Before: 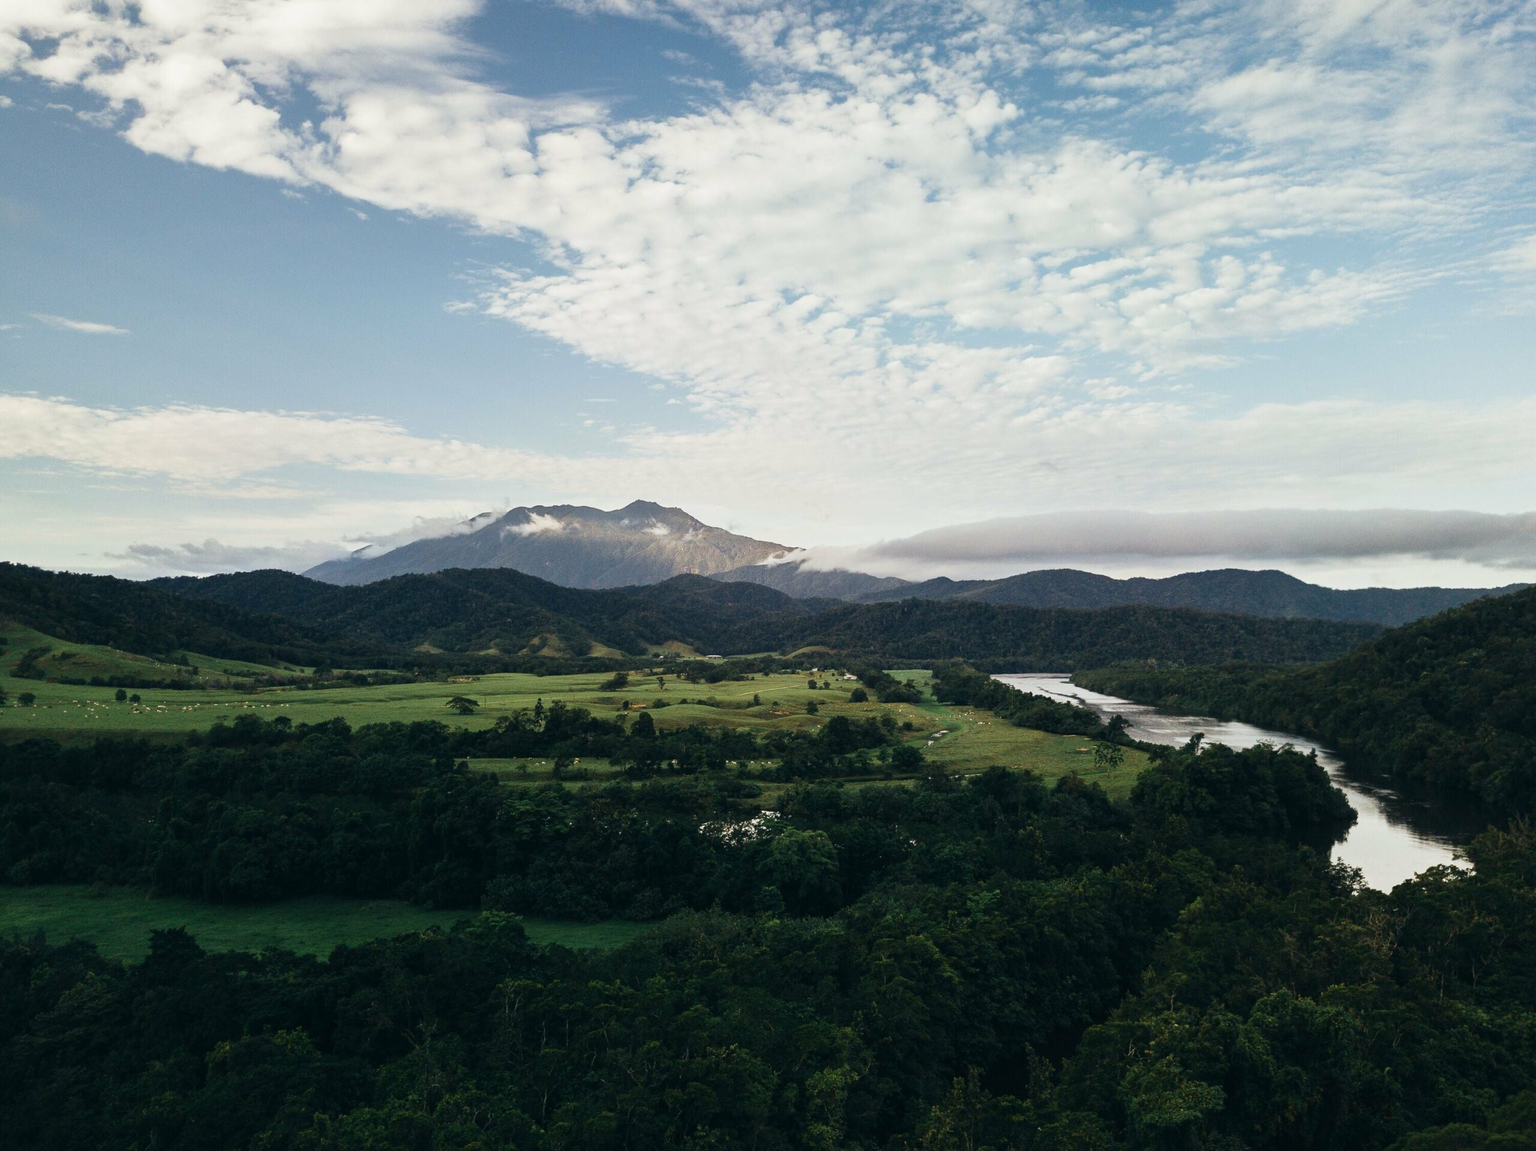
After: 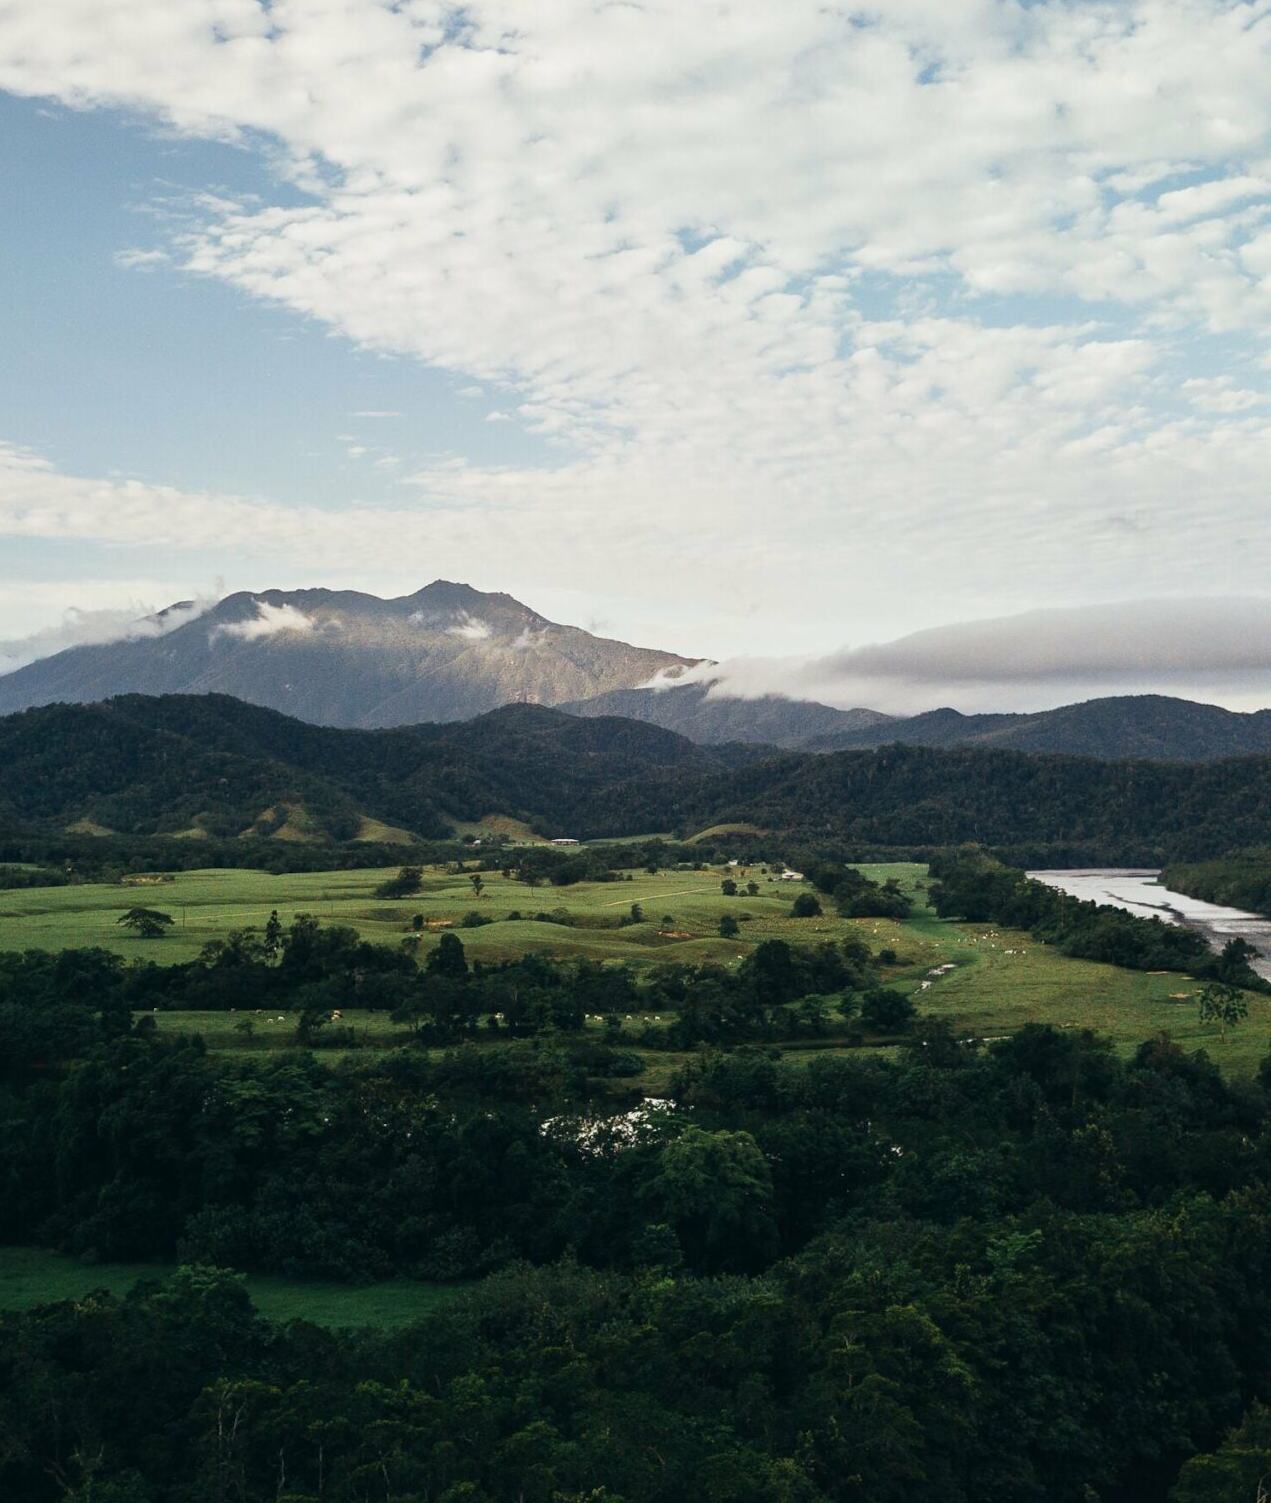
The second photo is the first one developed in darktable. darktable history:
crop and rotate: angle 0.025°, left 24.424%, top 13.202%, right 25.894%, bottom 8.375%
